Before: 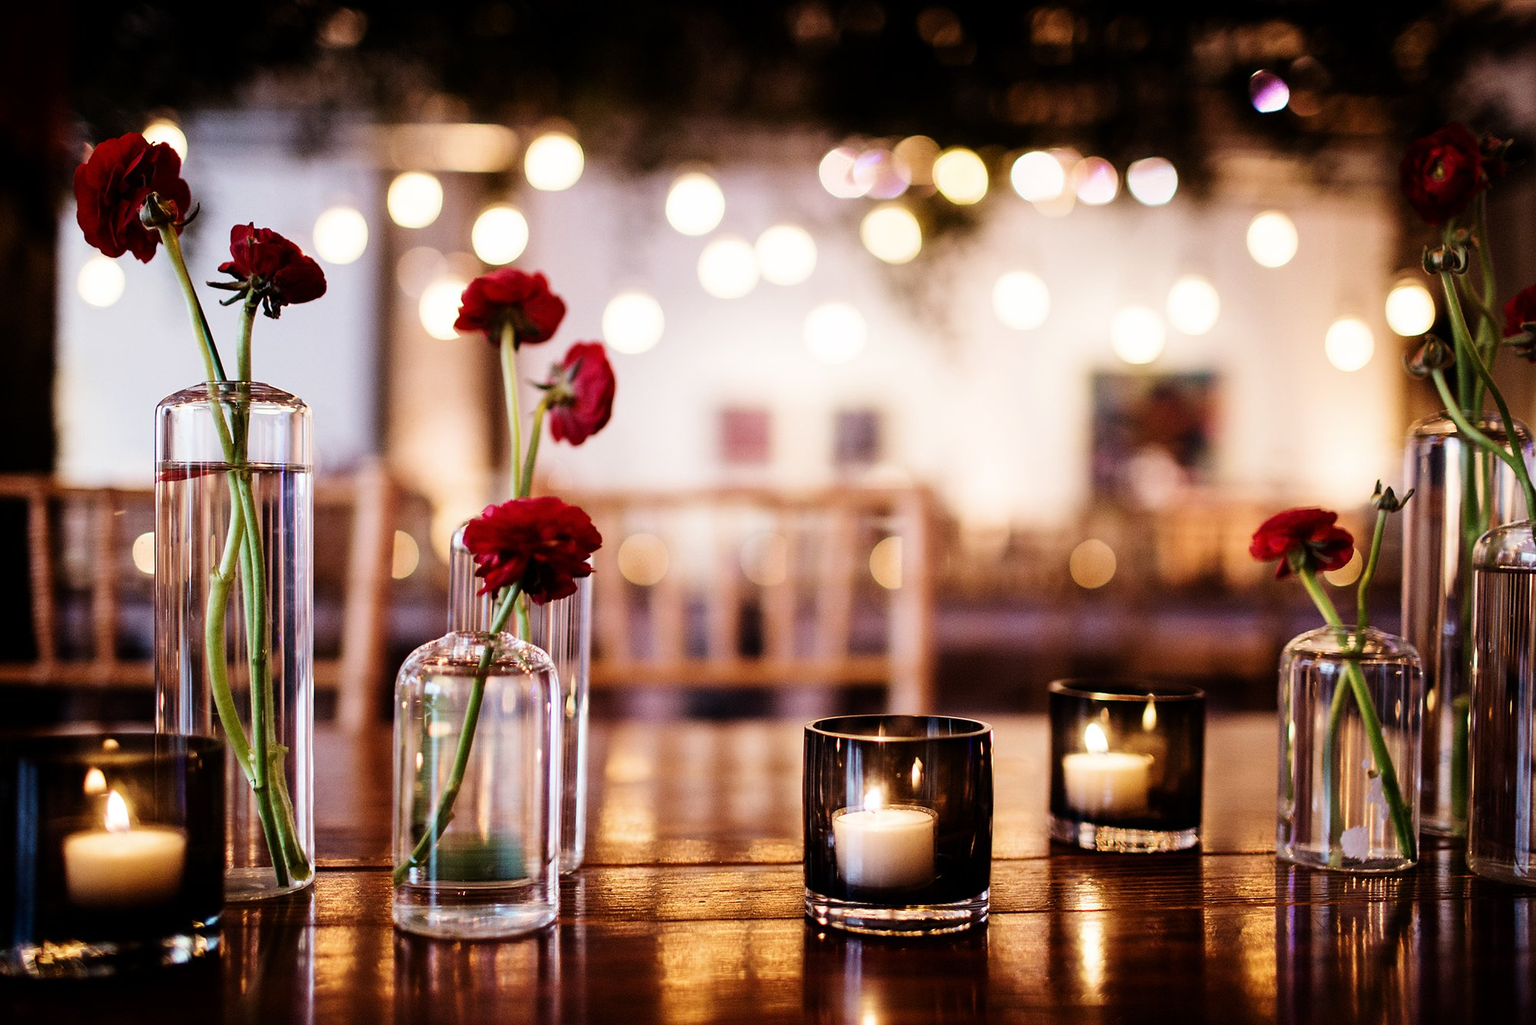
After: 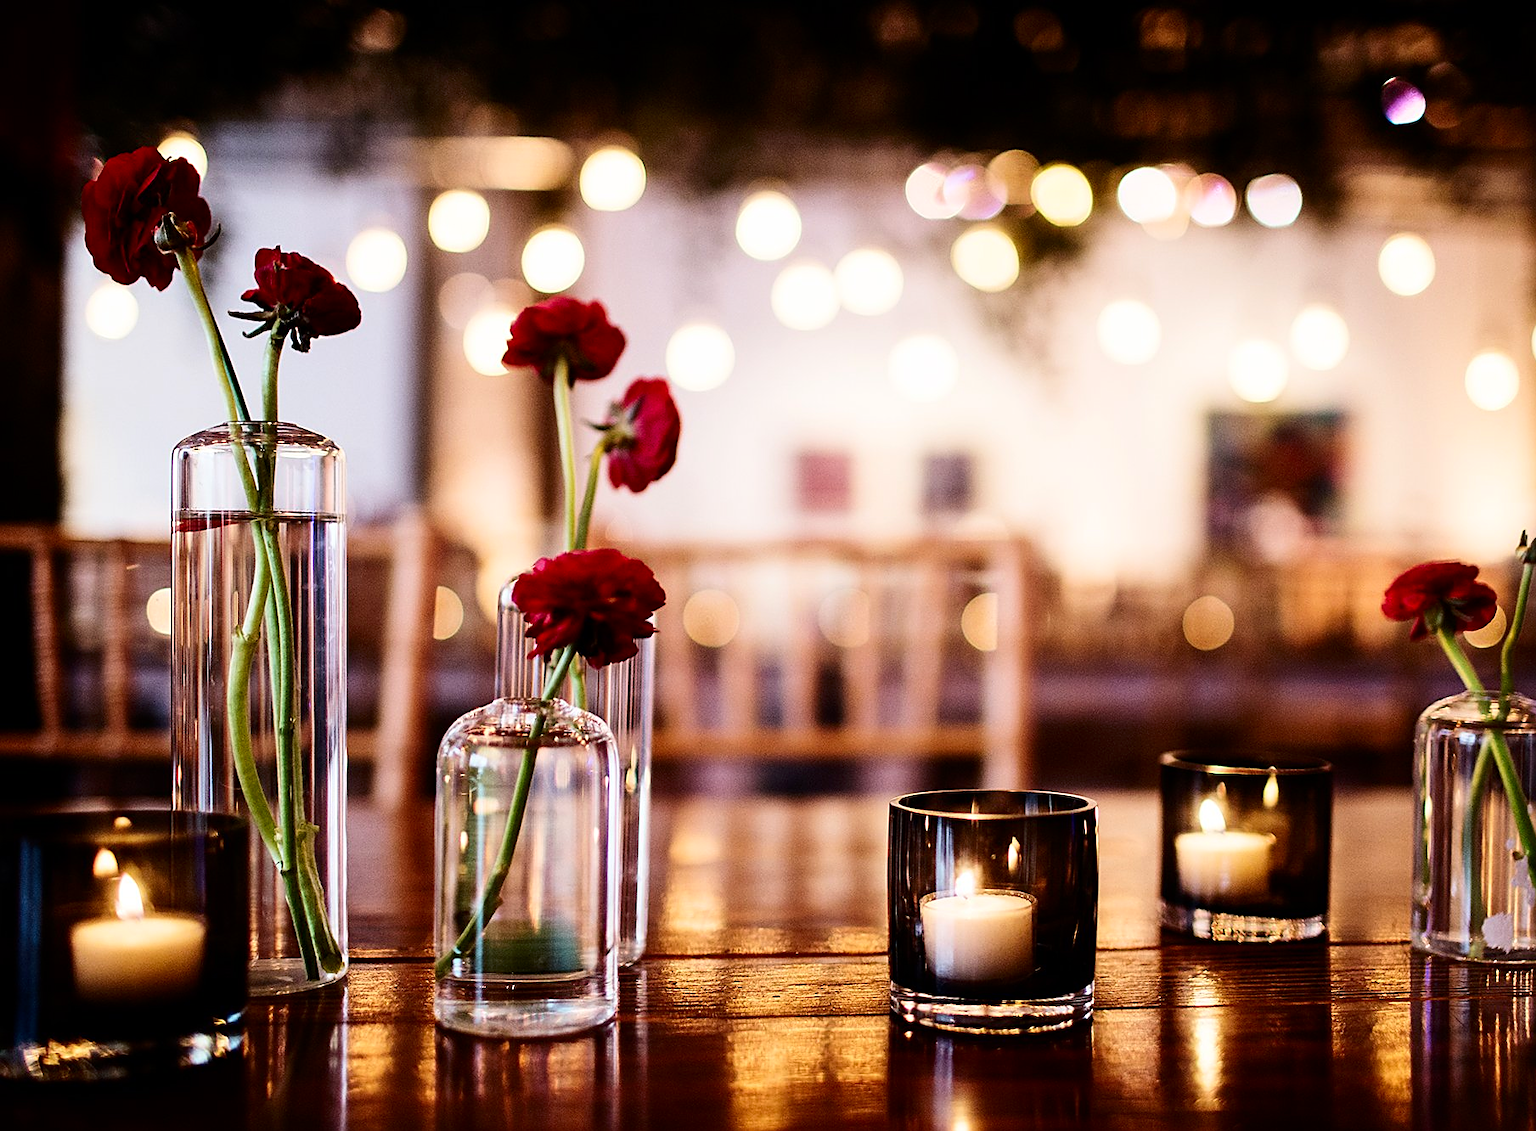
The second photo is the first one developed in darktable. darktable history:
sharpen: on, module defaults
crop: right 9.501%, bottom 0.027%
contrast brightness saturation: contrast 0.151, brightness -0.014, saturation 0.1
